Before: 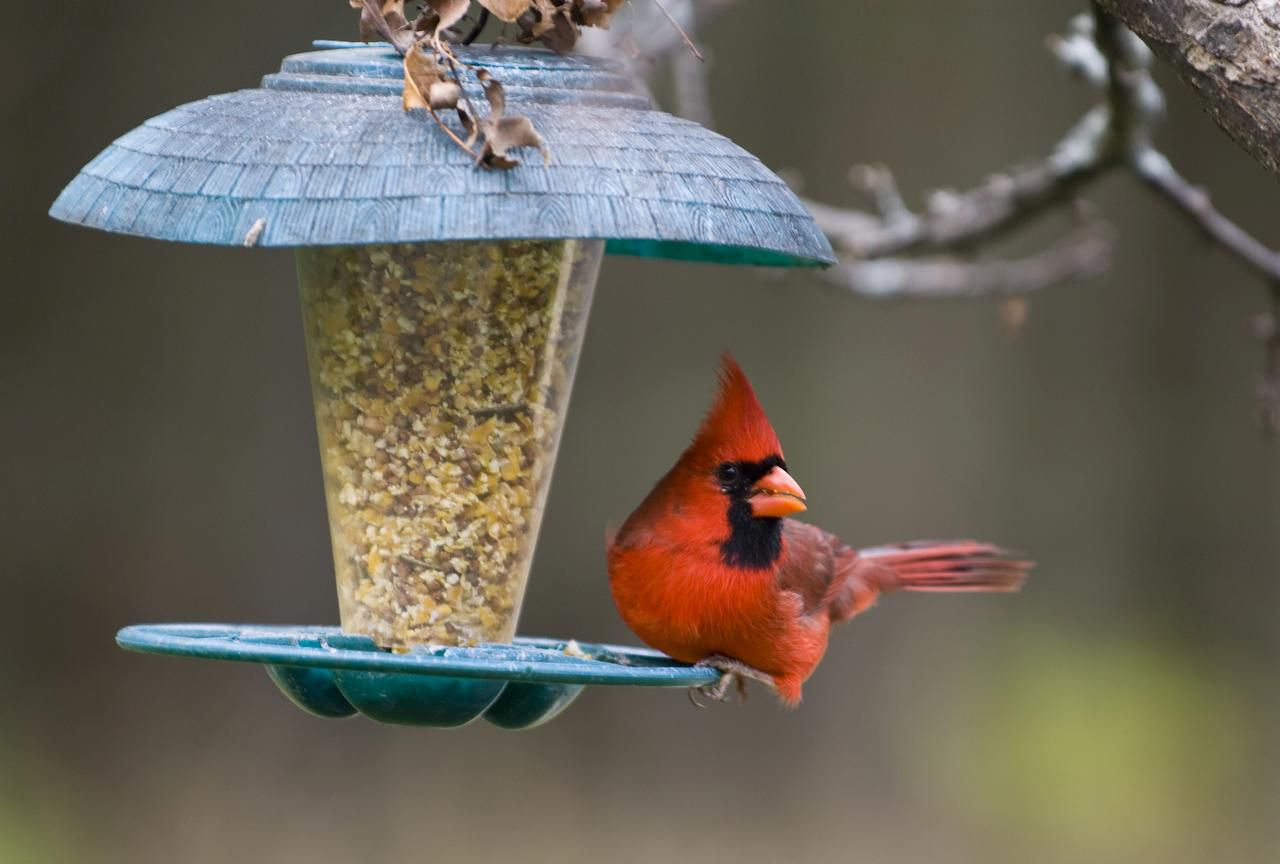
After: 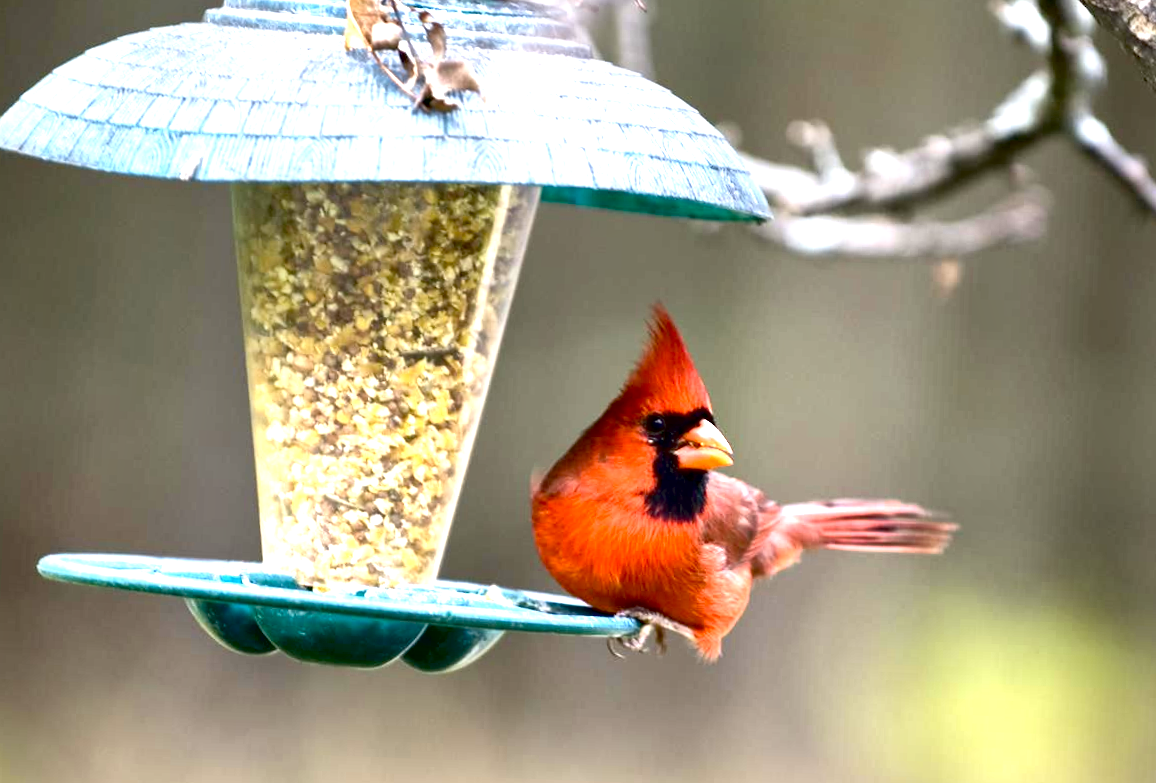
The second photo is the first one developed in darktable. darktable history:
local contrast: mode bilateral grid, contrast 100, coarseness 100, detail 165%, midtone range 0.2
crop and rotate: angle -2.15°, left 3.116%, top 3.667%, right 1.614%, bottom 0.67%
exposure: black level correction 0.009, exposure 1.424 EV, compensate highlight preservation false
